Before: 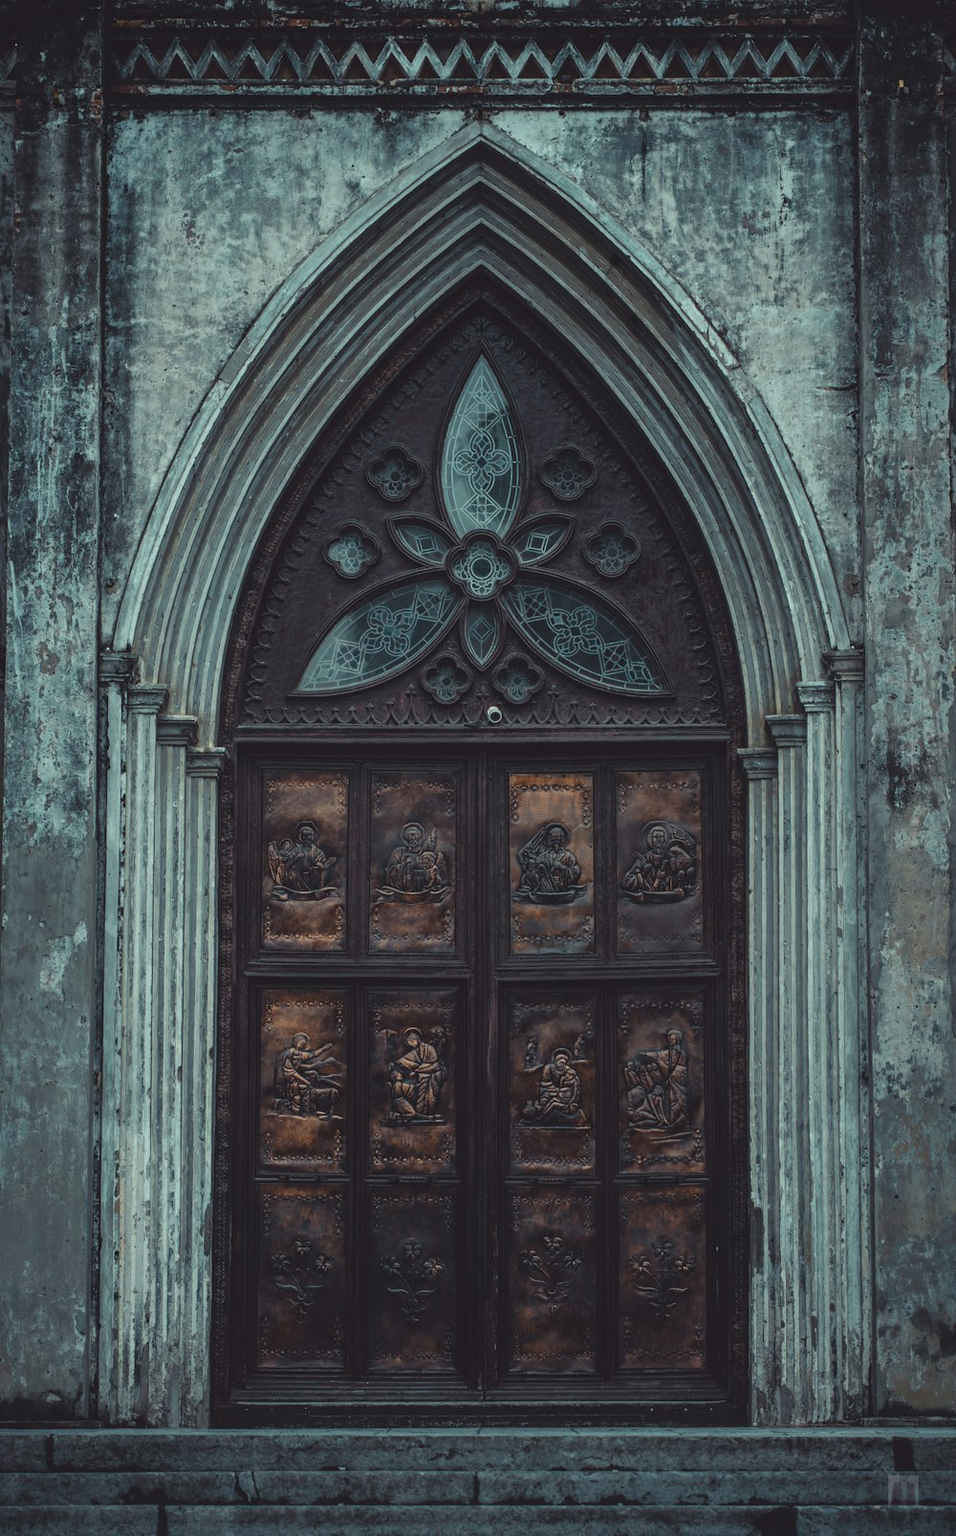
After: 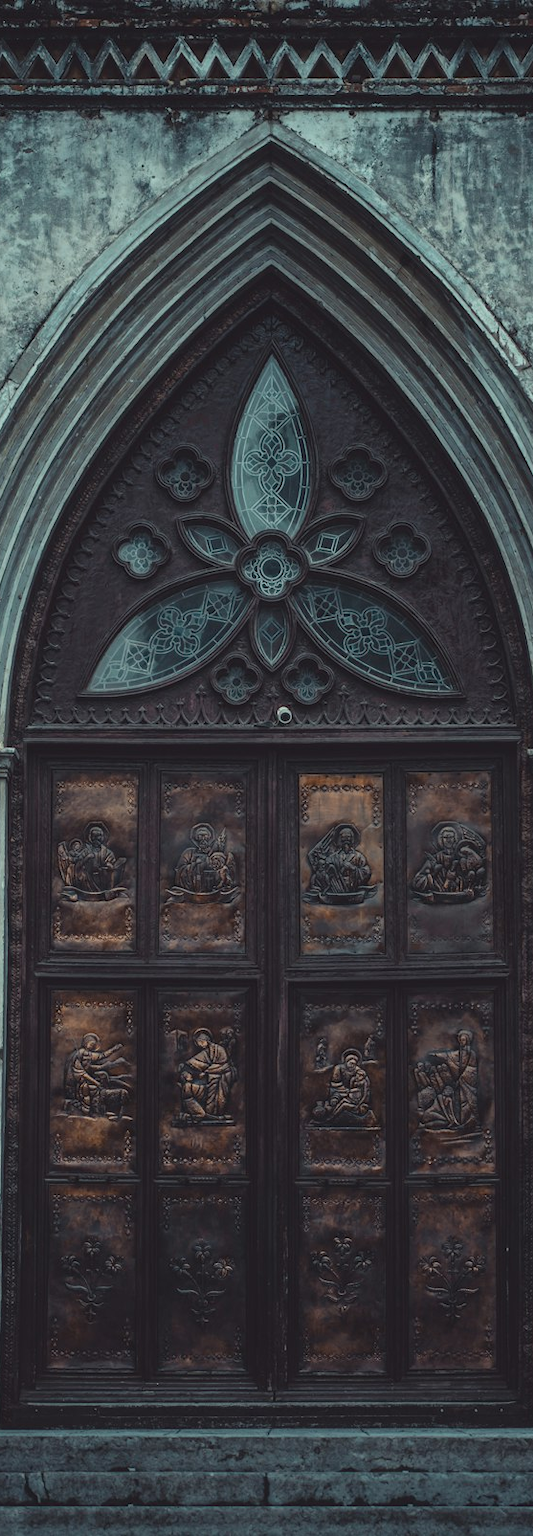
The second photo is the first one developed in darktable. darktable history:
crop: left 22.075%, right 22.133%, bottom 0.009%
